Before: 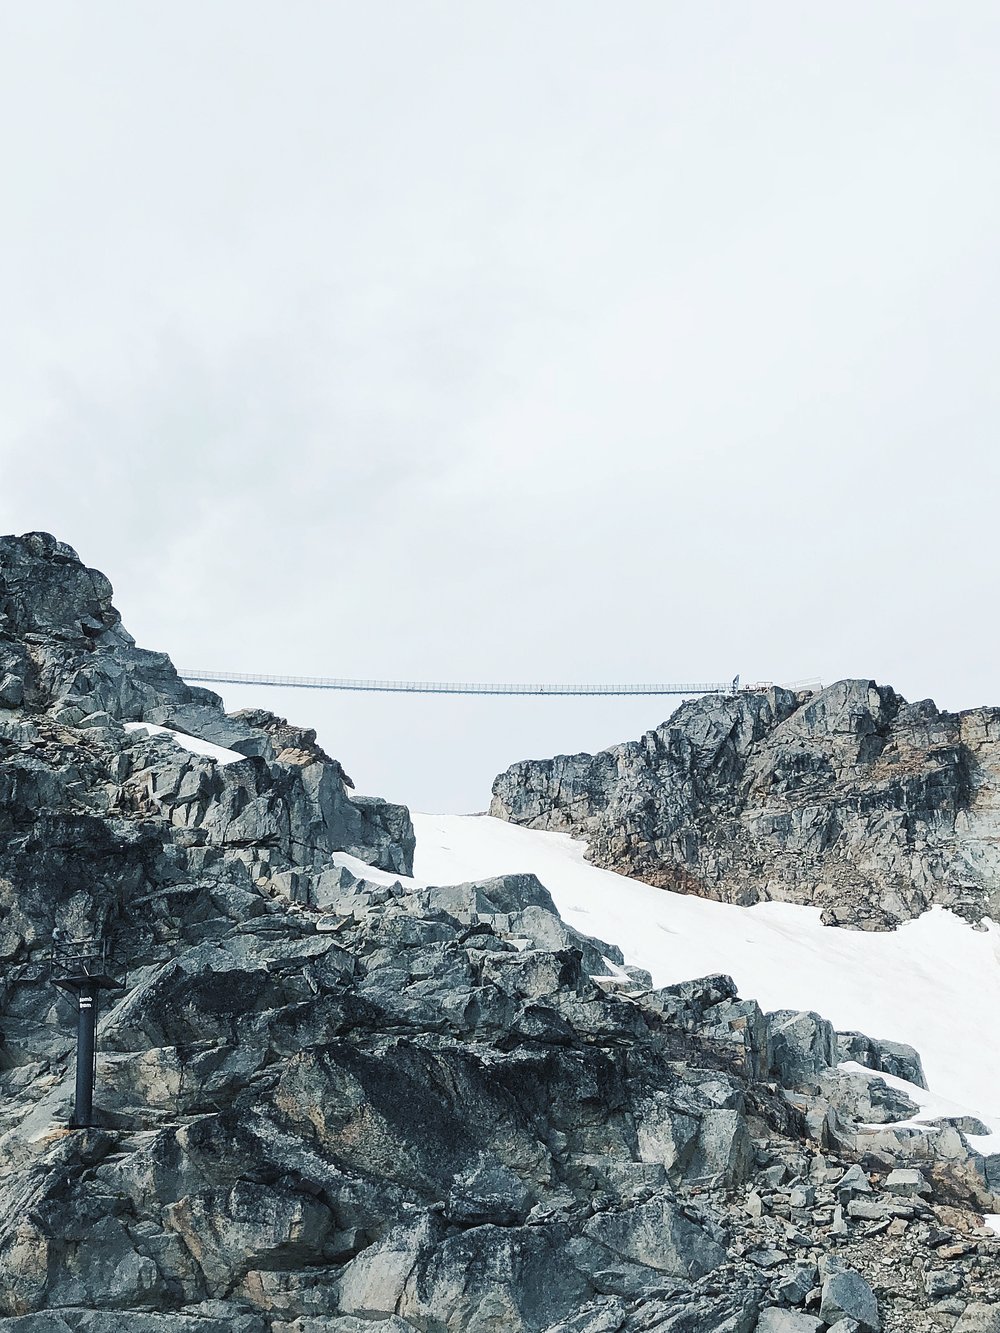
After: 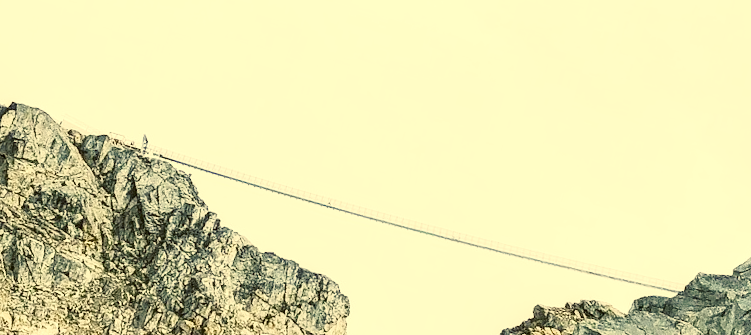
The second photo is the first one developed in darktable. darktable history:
local contrast: on, module defaults
base curve: curves: ch0 [(0, 0) (0.028, 0.03) (0.121, 0.232) (0.46, 0.748) (0.859, 0.968) (1, 1)], preserve colors none
crop and rotate: angle 16.12°, top 30.835%, bottom 35.653%
color correction: highlights a* 0.162, highlights b* 29.53, shadows a* -0.162, shadows b* 21.09
exposure: black level correction 0.002, exposure 0.15 EV, compensate highlight preservation false
